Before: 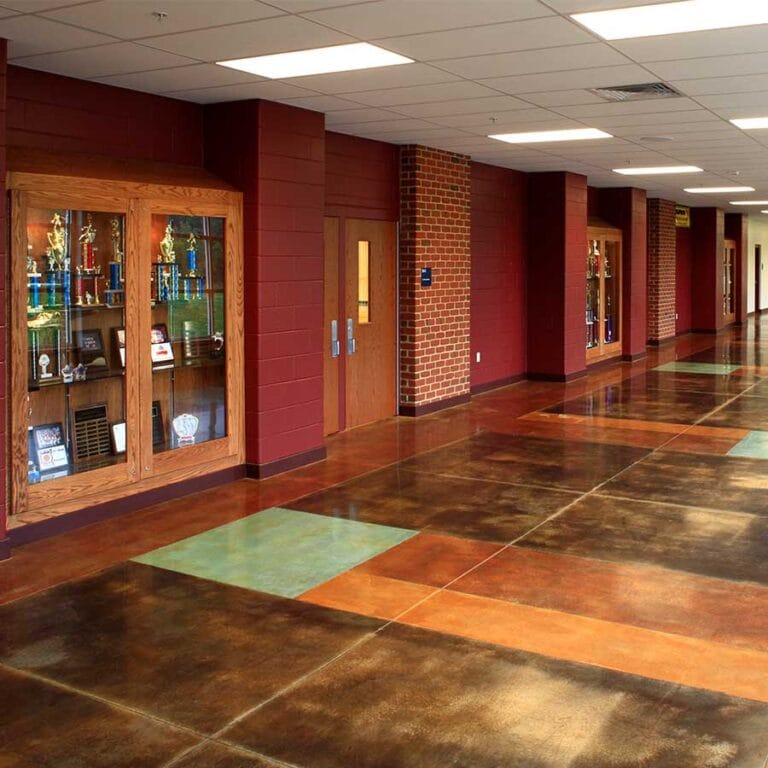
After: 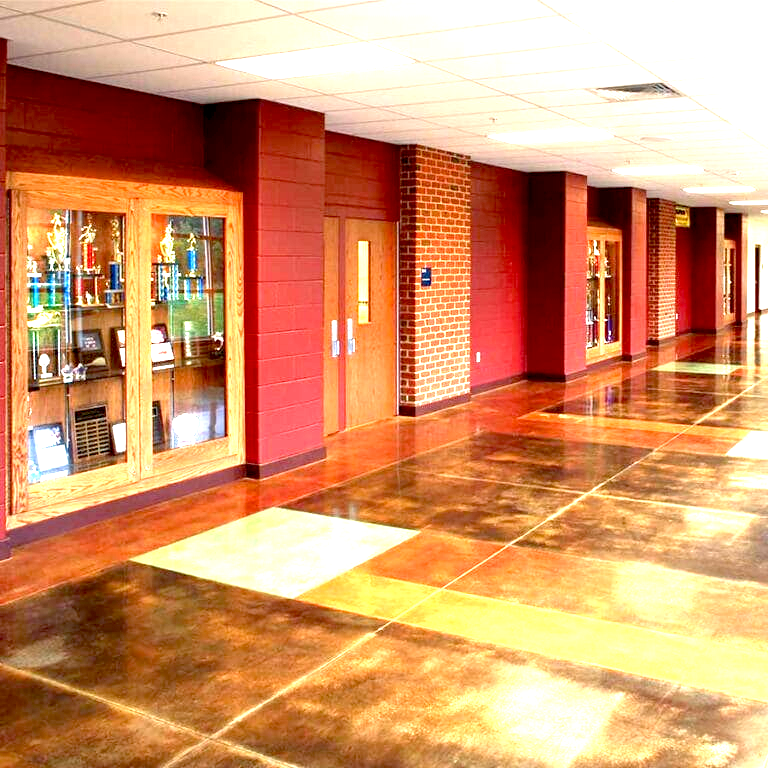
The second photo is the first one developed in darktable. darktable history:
exposure: black level correction 0.005, exposure 2.084 EV, compensate highlight preservation false
